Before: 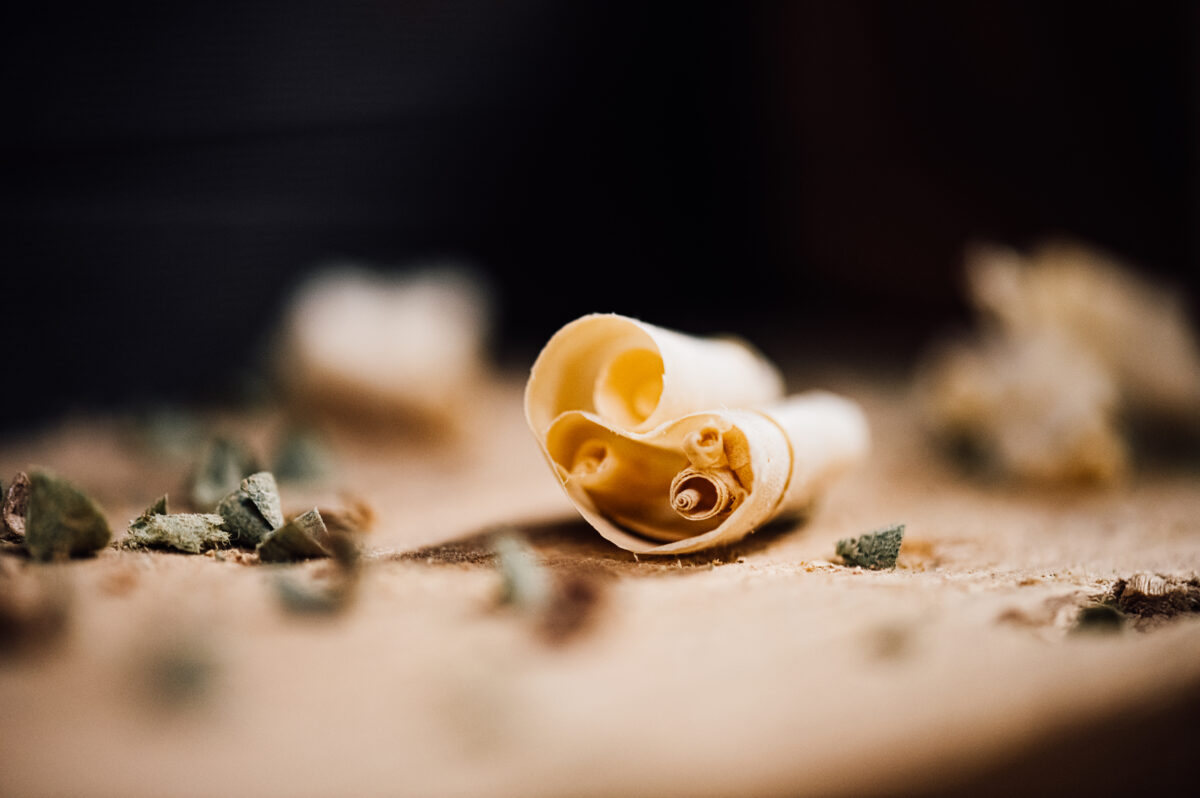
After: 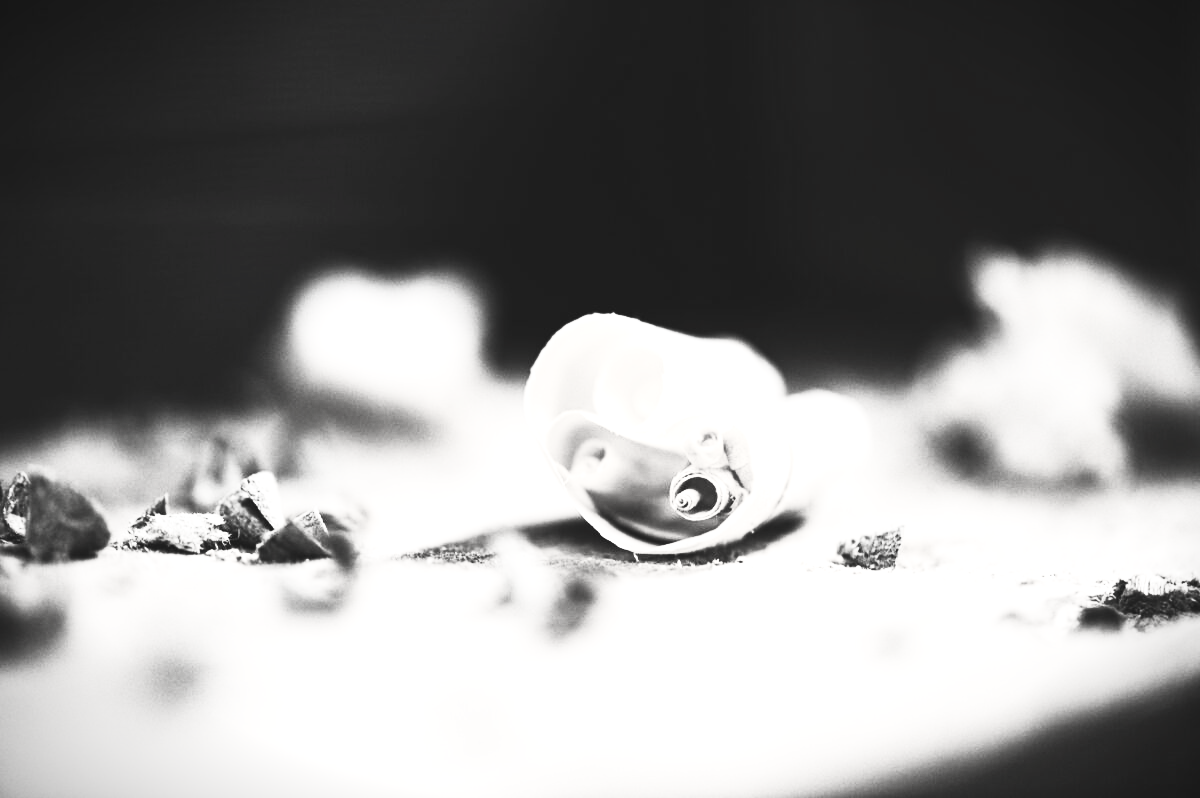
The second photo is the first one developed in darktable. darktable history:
contrast brightness saturation: contrast 0.54, brightness 0.465, saturation -0.987
vignetting: fall-off start 100.74%, saturation -0.659, width/height ratio 1.324
color balance rgb: power › chroma 0.261%, power › hue 62.44°, linear chroma grading › global chroma 15.219%, perceptual saturation grading › global saturation 30.043%, perceptual brilliance grading › highlights 10.173%, perceptual brilliance grading › mid-tones 5.219%, global vibrance 20%
exposure: black level correction -0.005, exposure 0.623 EV, compensate exposure bias true, compensate highlight preservation false
